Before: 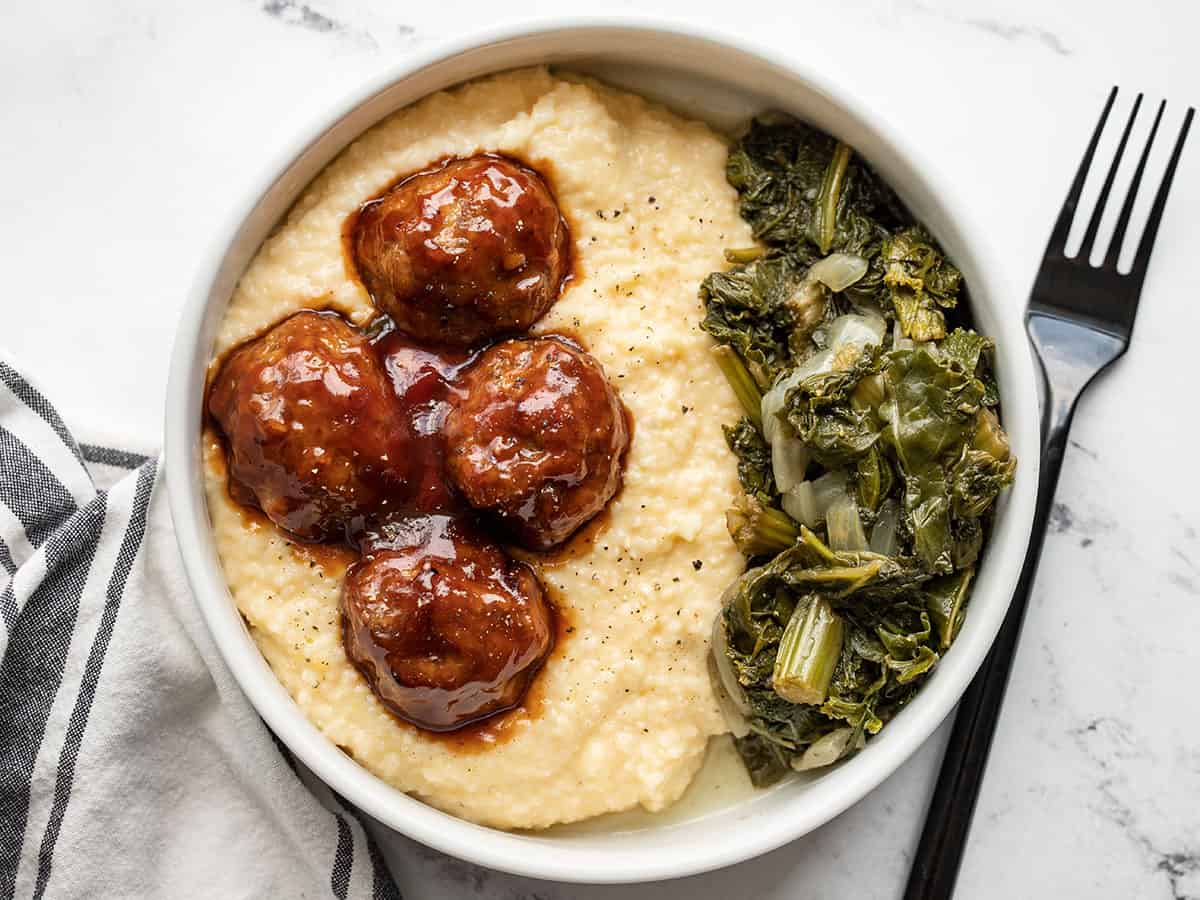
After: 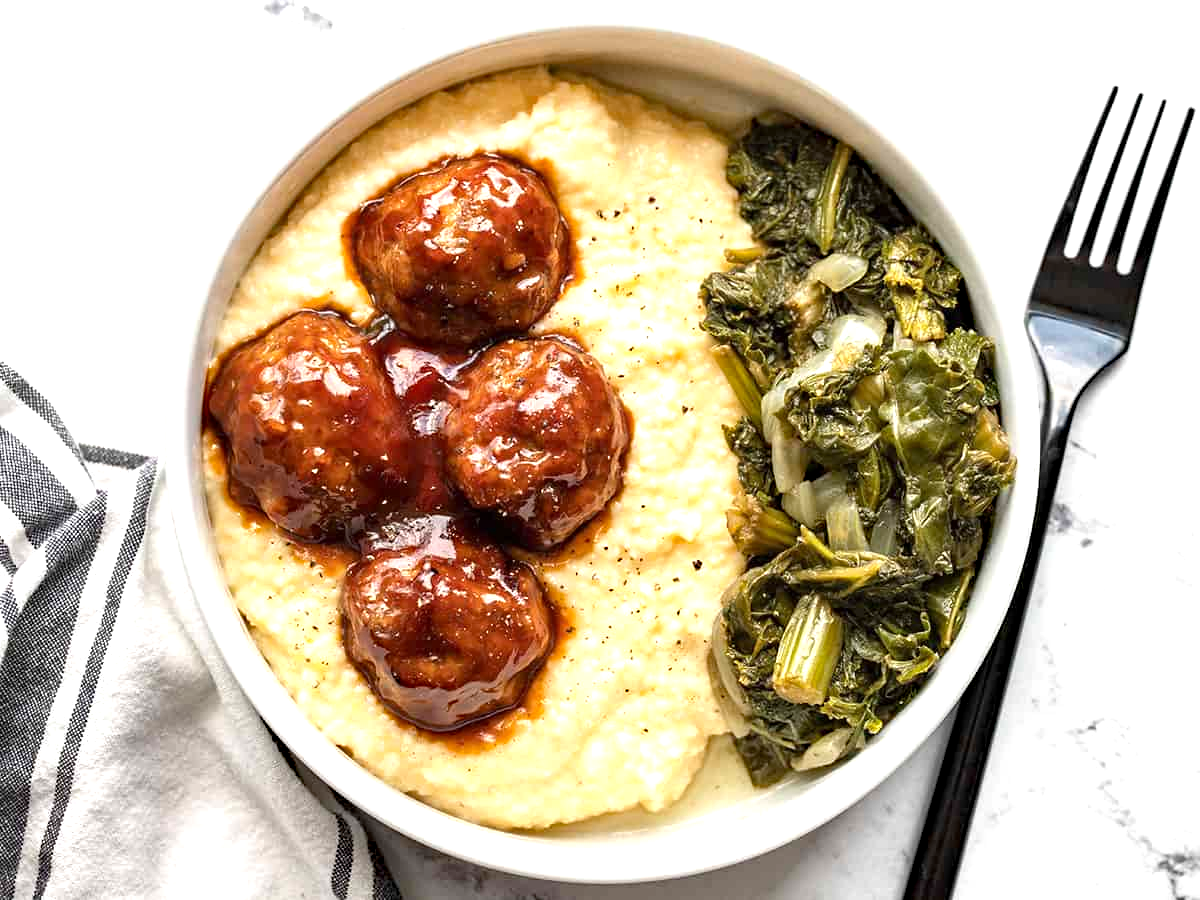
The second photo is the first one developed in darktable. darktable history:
haze removal: strength 0.302, distance 0.247, adaptive false
exposure: black level correction 0, exposure 0.699 EV, compensate exposure bias true, compensate highlight preservation false
local contrast: mode bilateral grid, contrast 11, coarseness 26, detail 115%, midtone range 0.2
color calibration: illuminant same as pipeline (D50), adaptation XYZ, x 0.346, y 0.358, temperature 5012.01 K
